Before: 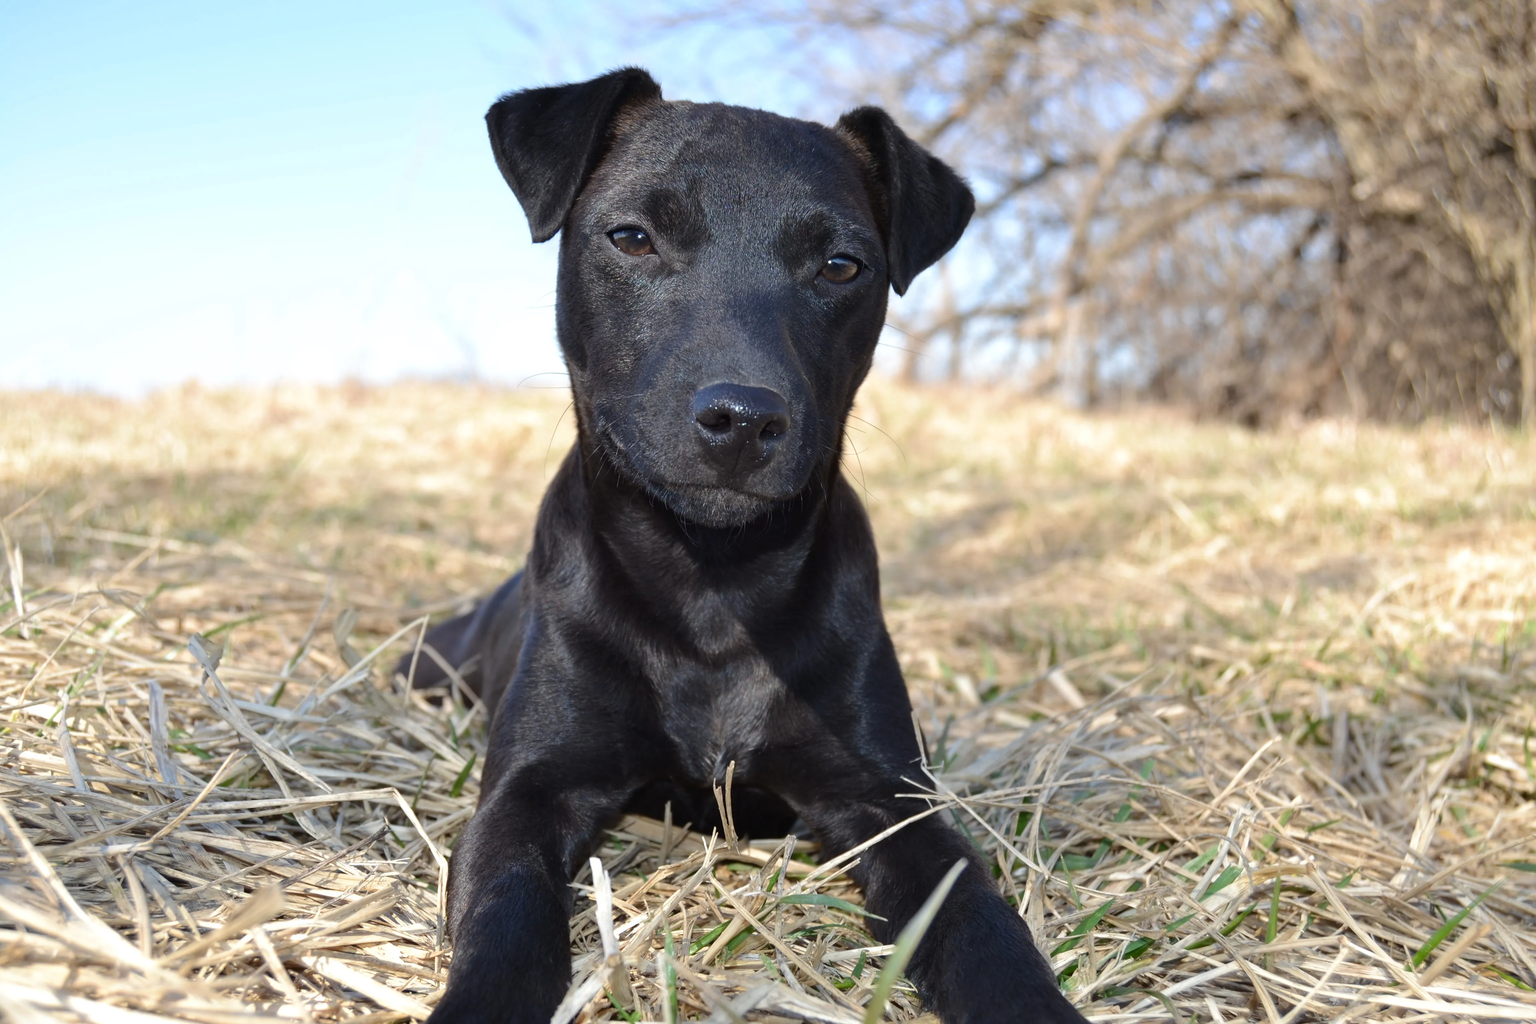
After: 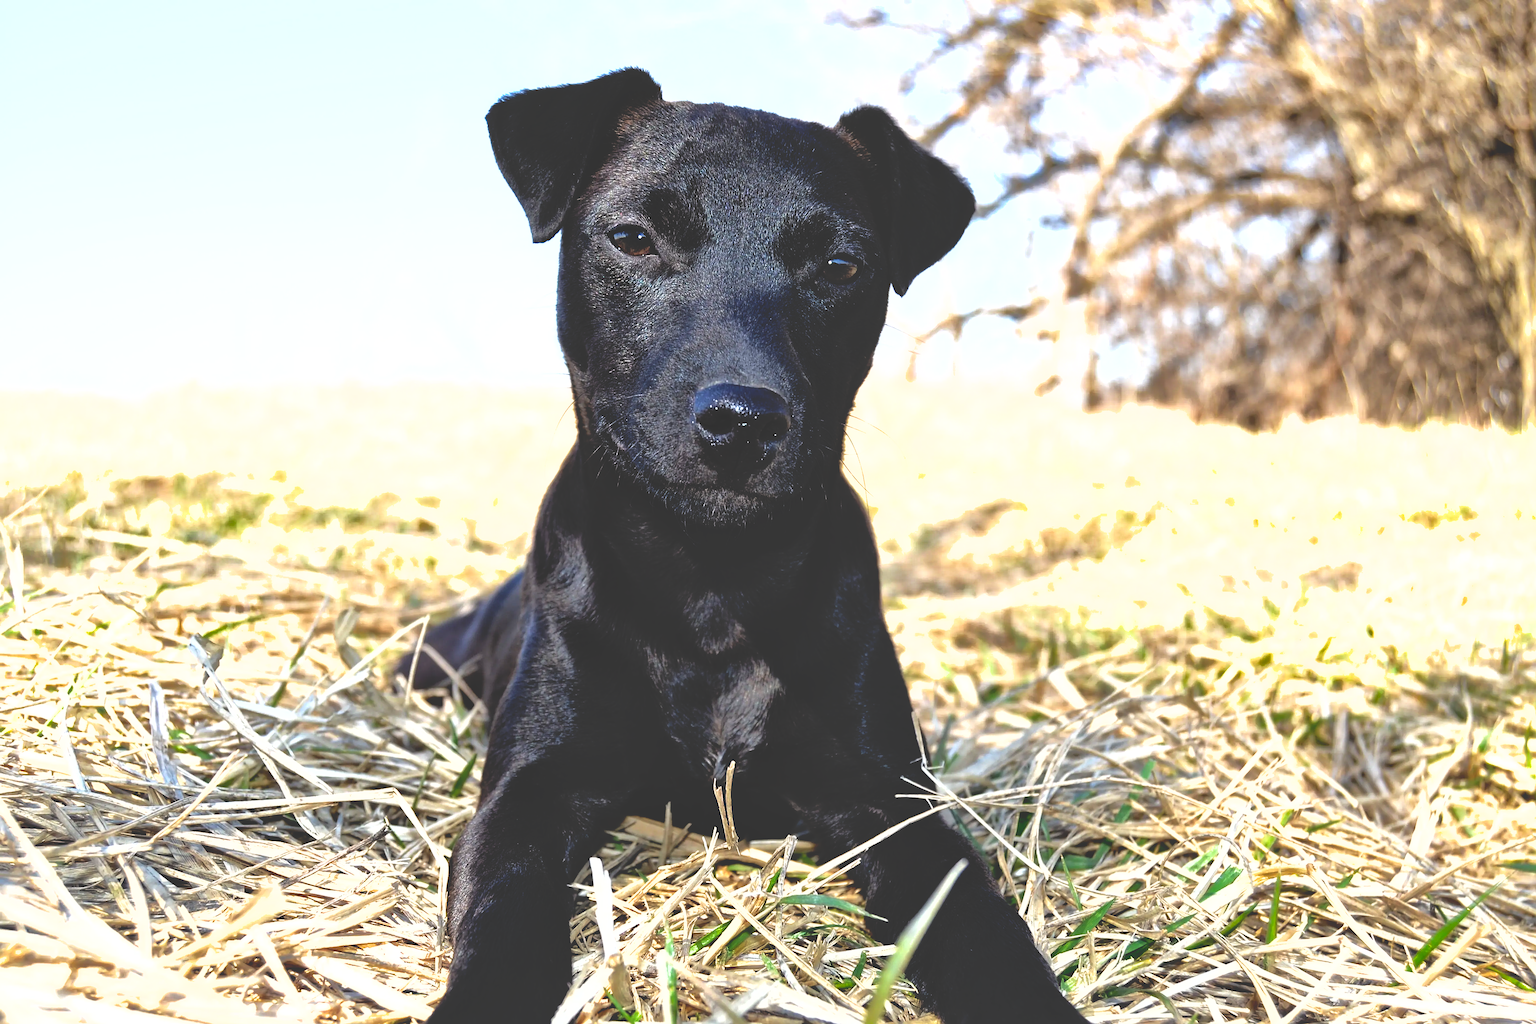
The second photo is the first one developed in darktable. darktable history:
sharpen: on, module defaults
tone equalizer: -8 EV -1.08 EV, -7 EV -1.01 EV, -6 EV -0.882 EV, -5 EV -0.582 EV, -3 EV 0.563 EV, -2 EV 0.872 EV, -1 EV 0.992 EV, +0 EV 1.08 EV
base curve: curves: ch0 [(0, 0.02) (0.083, 0.036) (1, 1)], preserve colors none
shadows and highlights: on, module defaults
